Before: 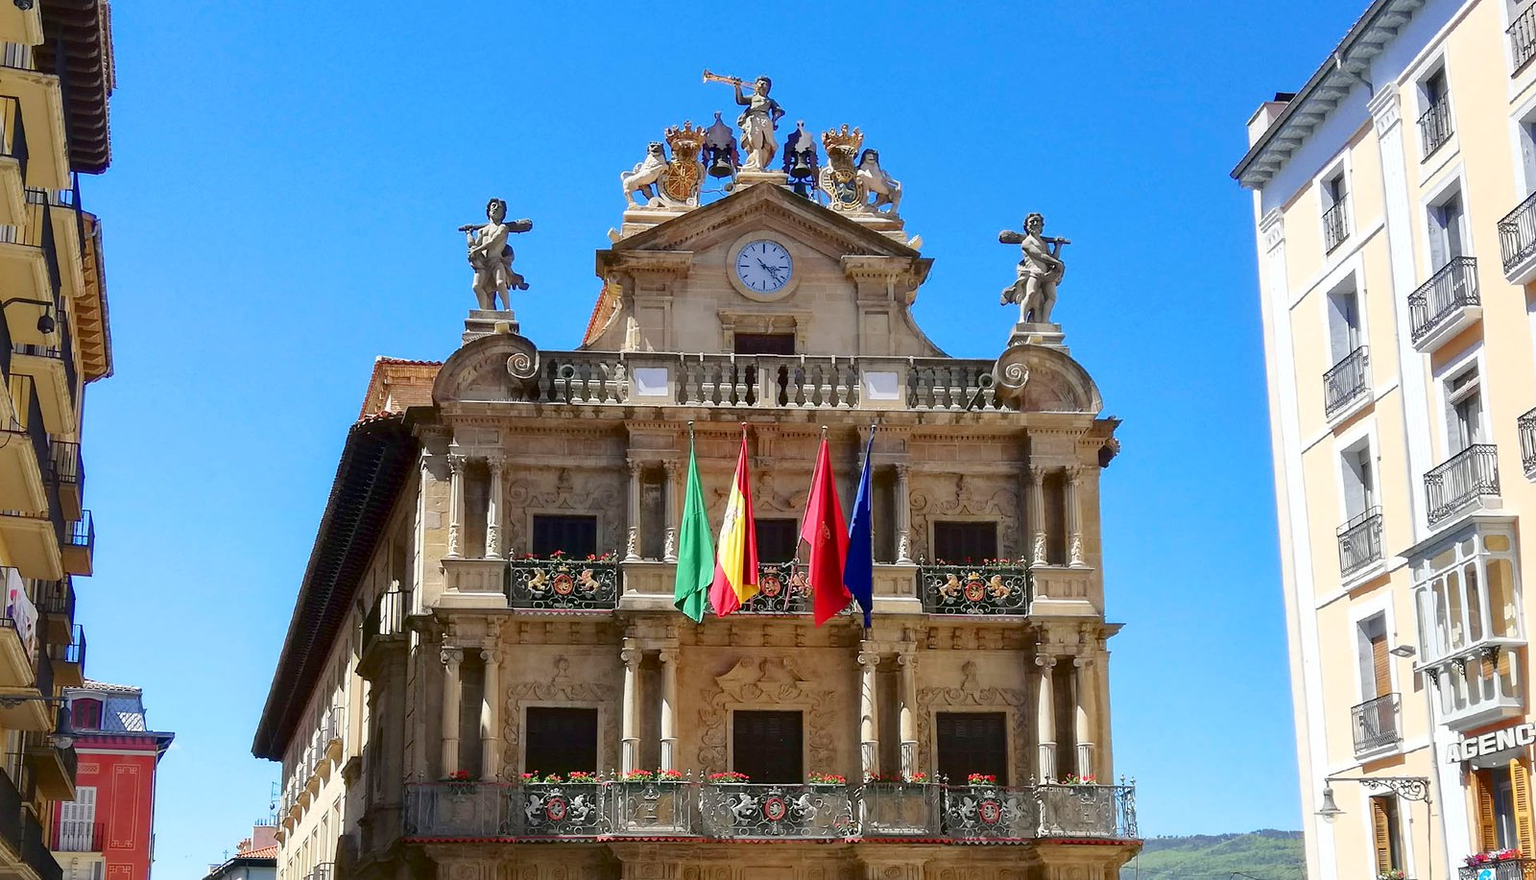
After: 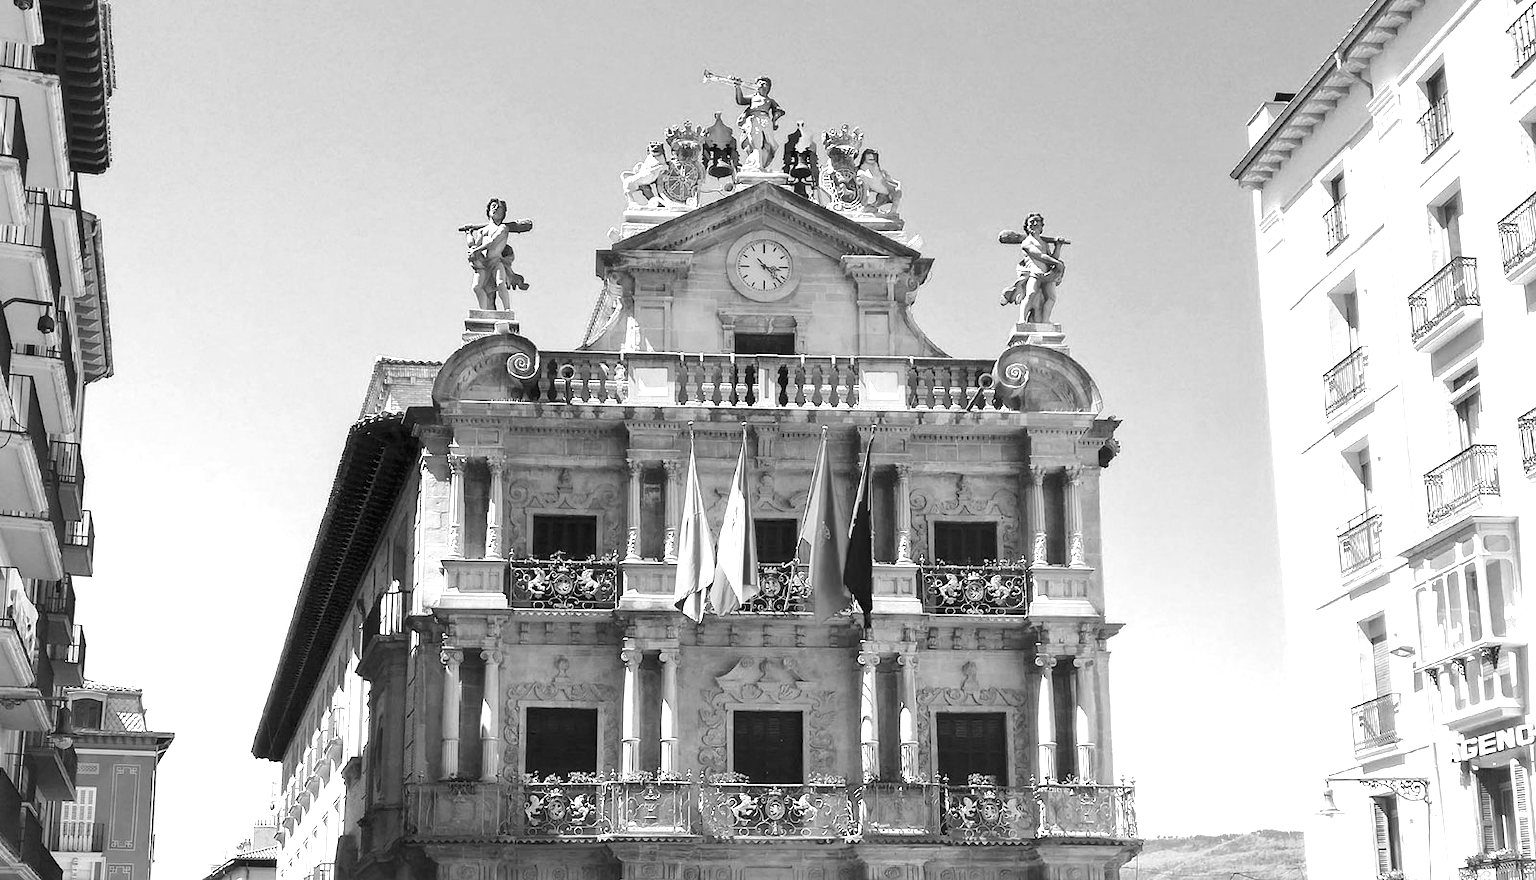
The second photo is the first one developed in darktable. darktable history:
monochrome: on, module defaults
exposure: exposure 1 EV, compensate highlight preservation false
